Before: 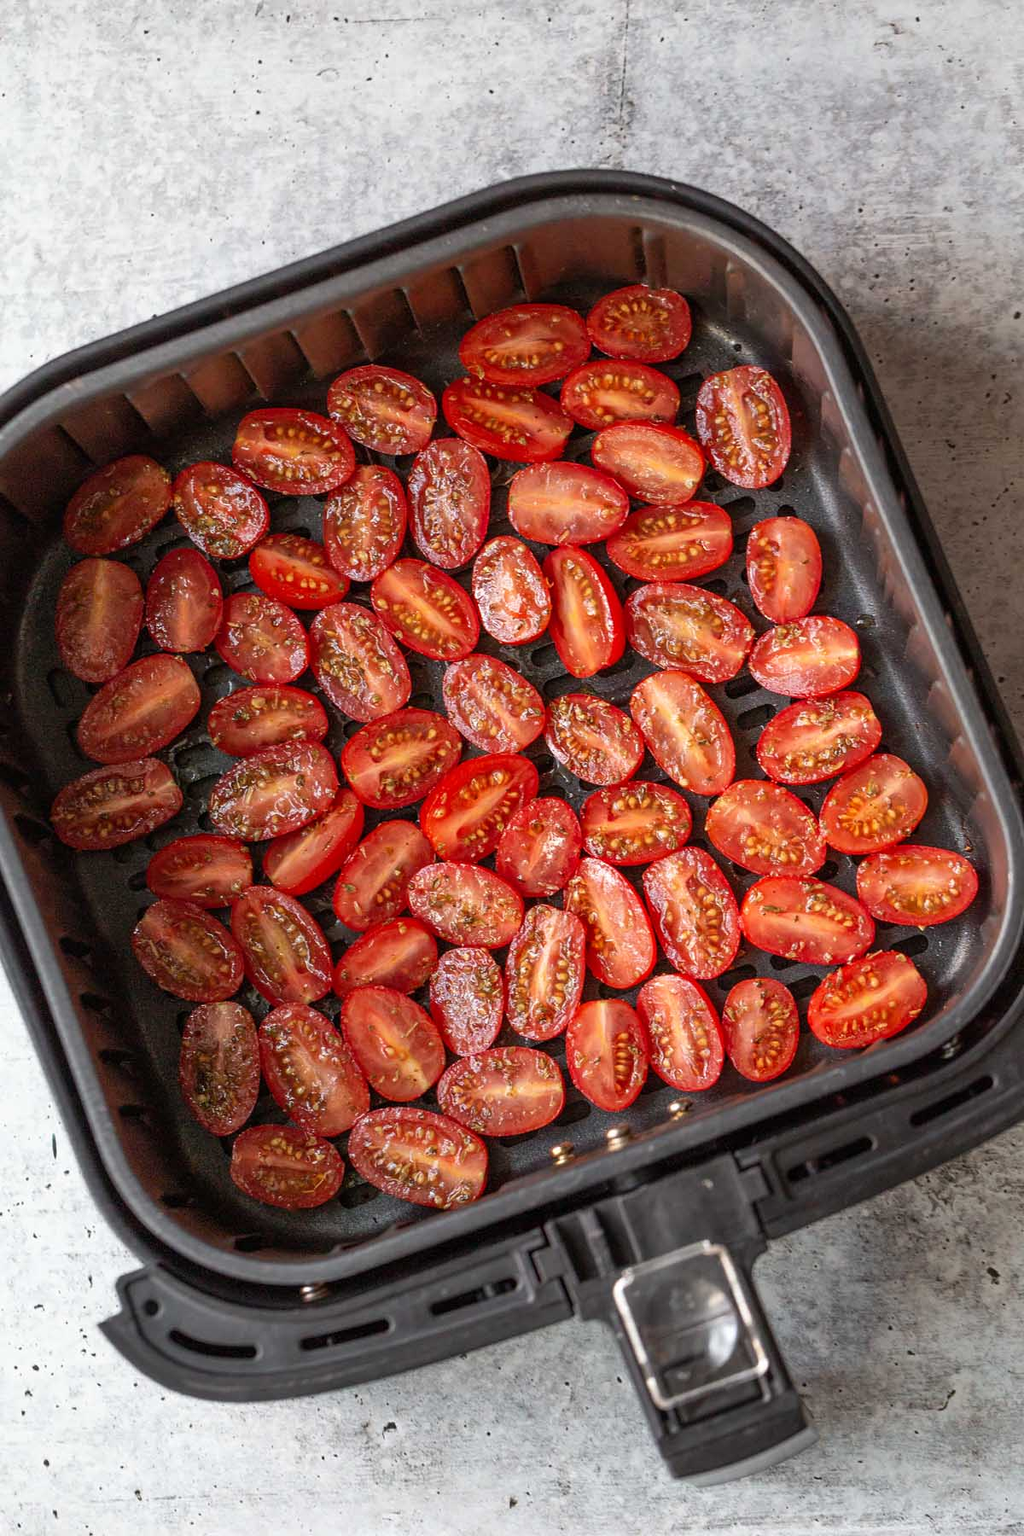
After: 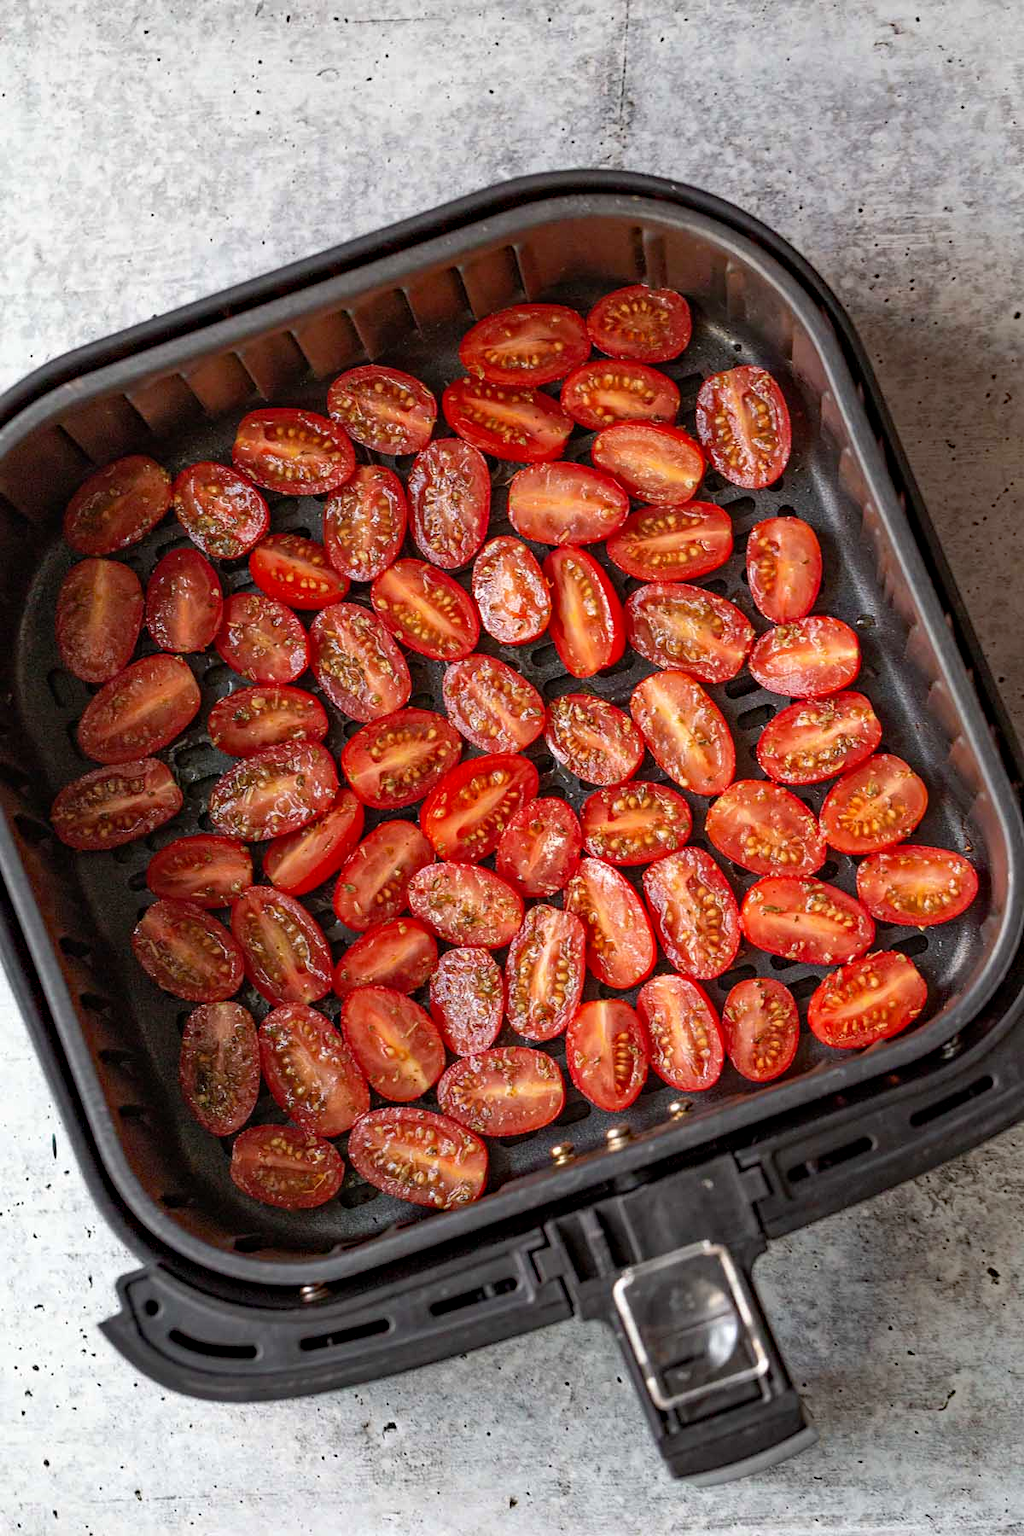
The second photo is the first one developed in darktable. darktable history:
haze removal: strength 0.293, distance 0.252, compatibility mode true
